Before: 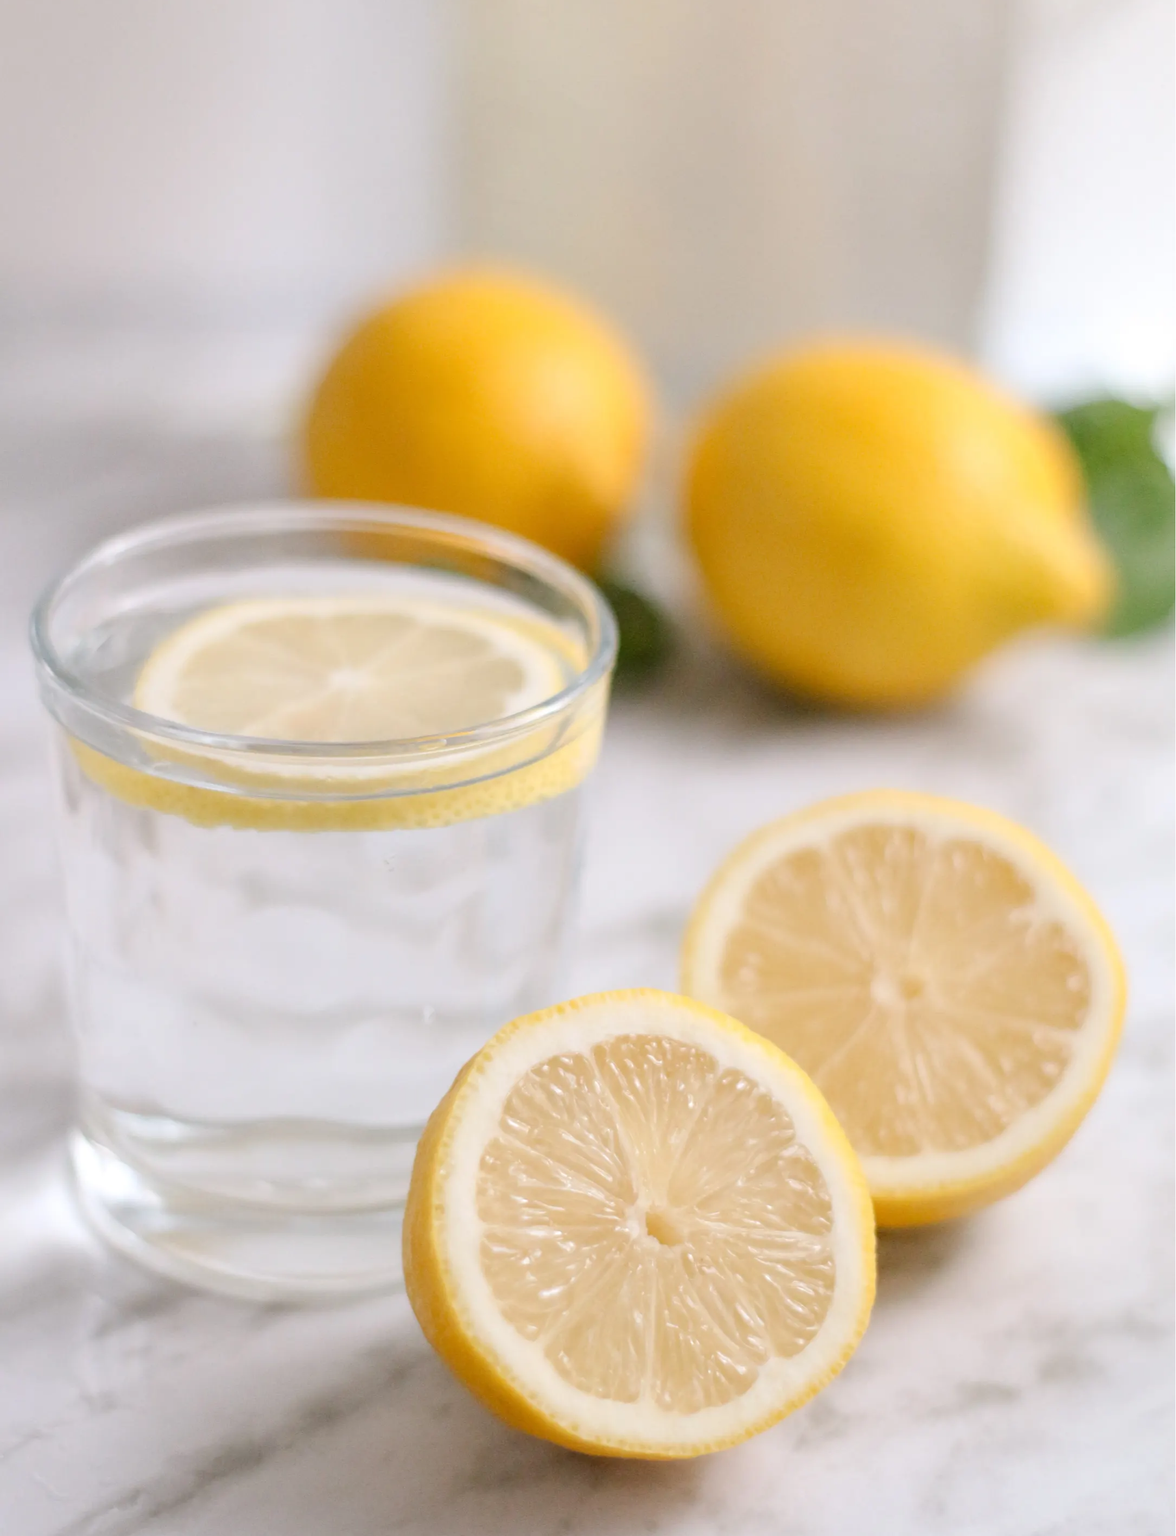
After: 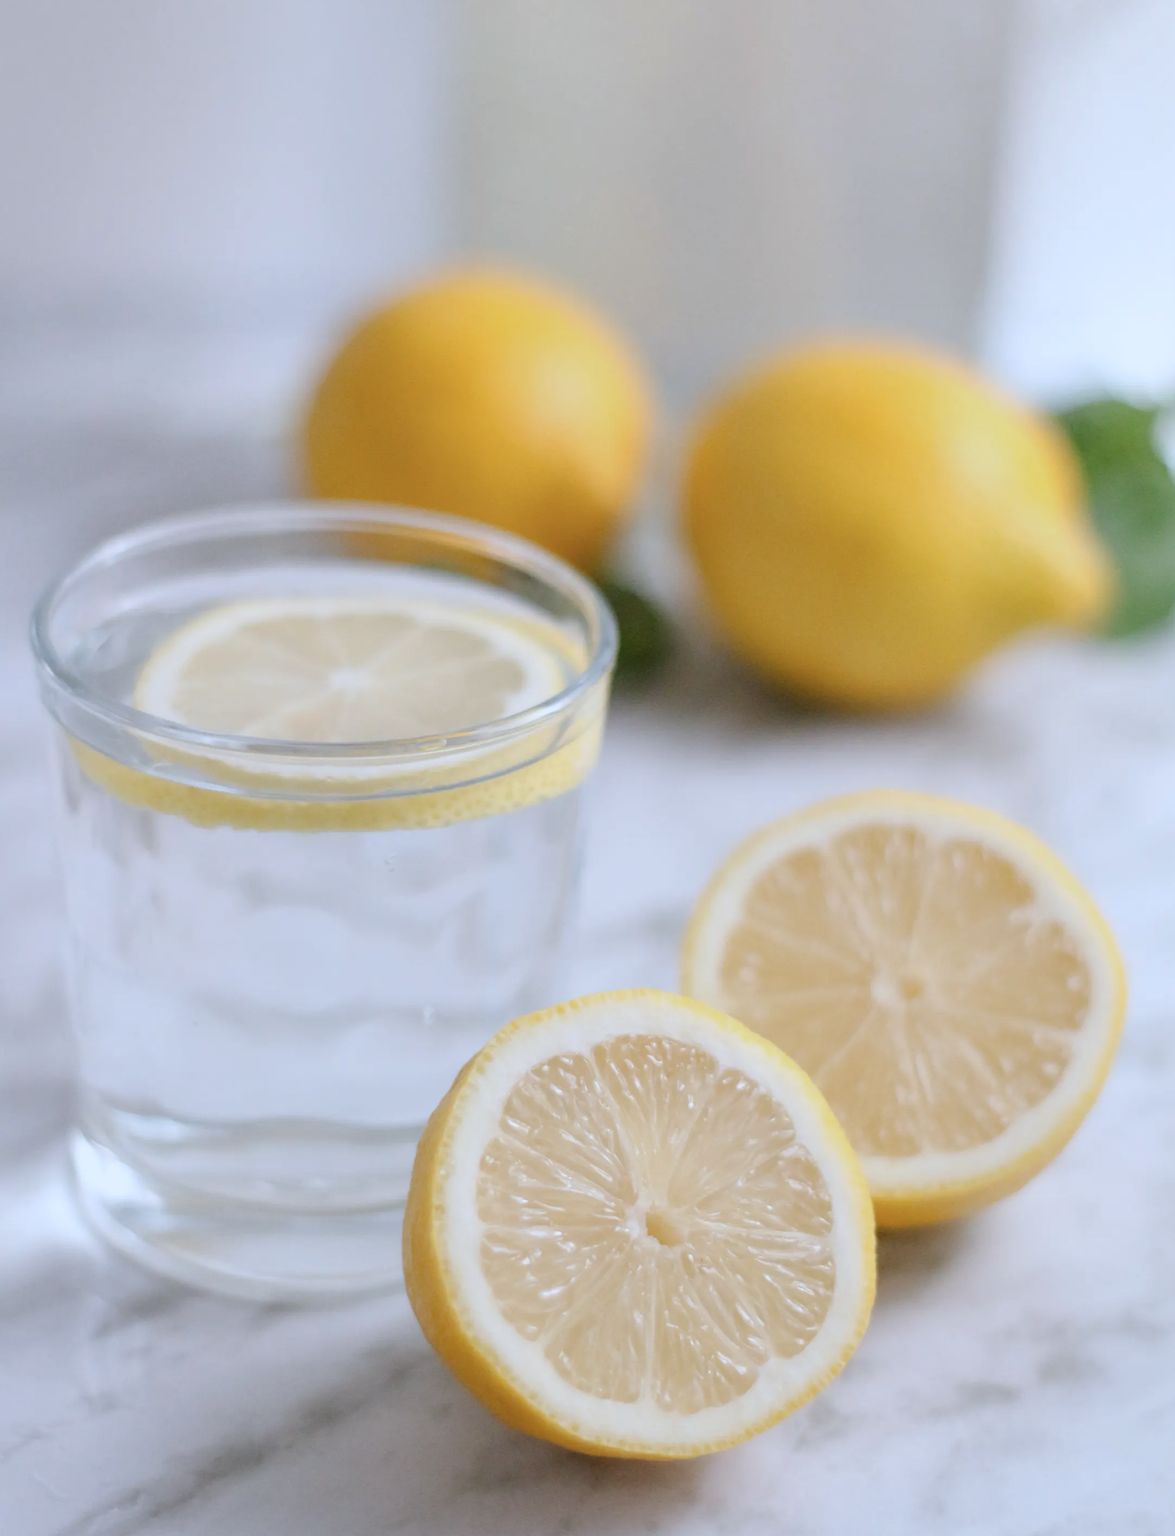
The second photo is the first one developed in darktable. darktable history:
color calibration: x 0.37, y 0.382, temperature 4313.94 K
contrast brightness saturation: contrast -0.086, brightness -0.036, saturation -0.111
exposure: exposure -0.047 EV, compensate exposure bias true, compensate highlight preservation false
